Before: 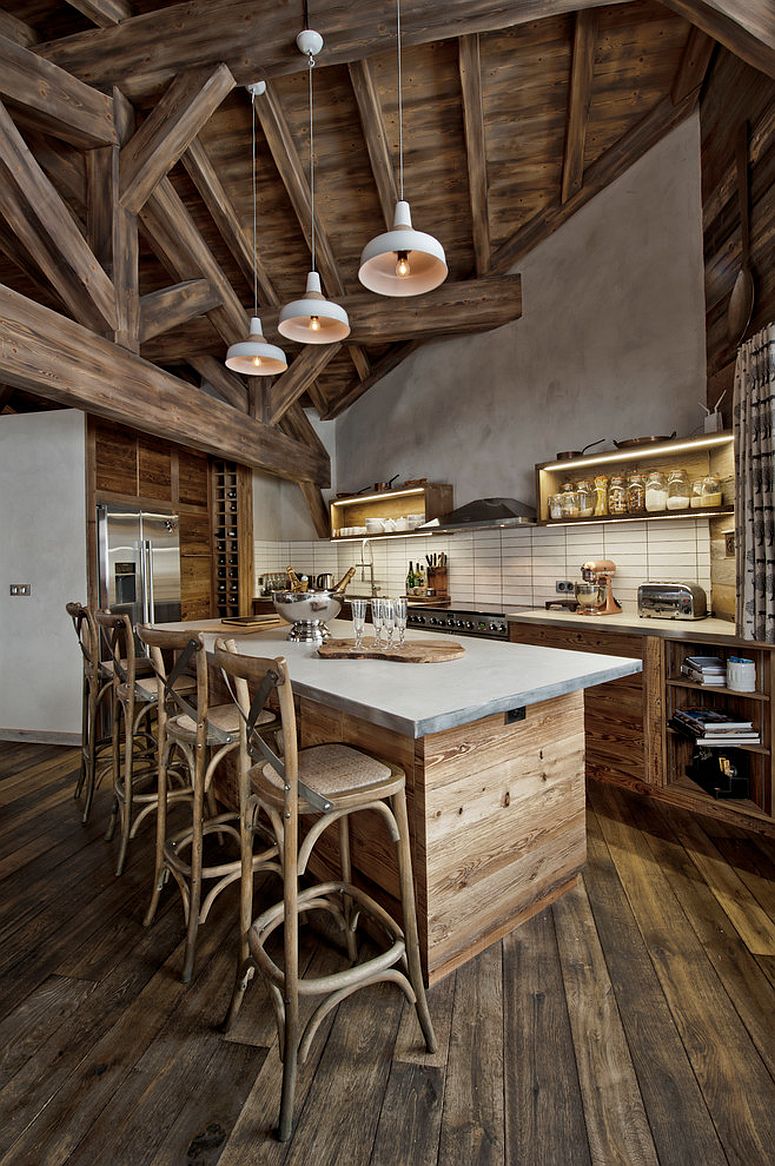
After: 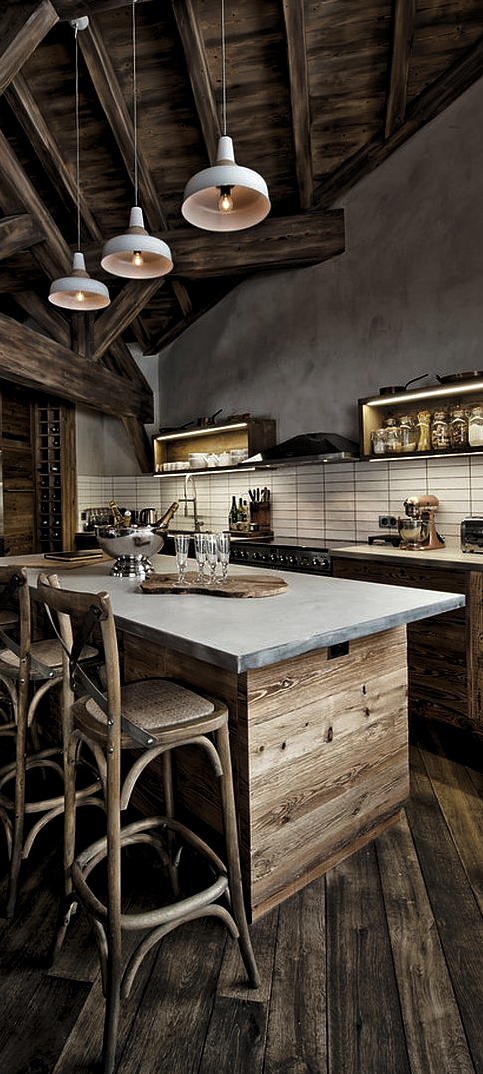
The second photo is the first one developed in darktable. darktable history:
crop and rotate: left 22.918%, top 5.629%, right 14.711%, bottom 2.247%
levels: levels [0.101, 0.578, 0.953]
